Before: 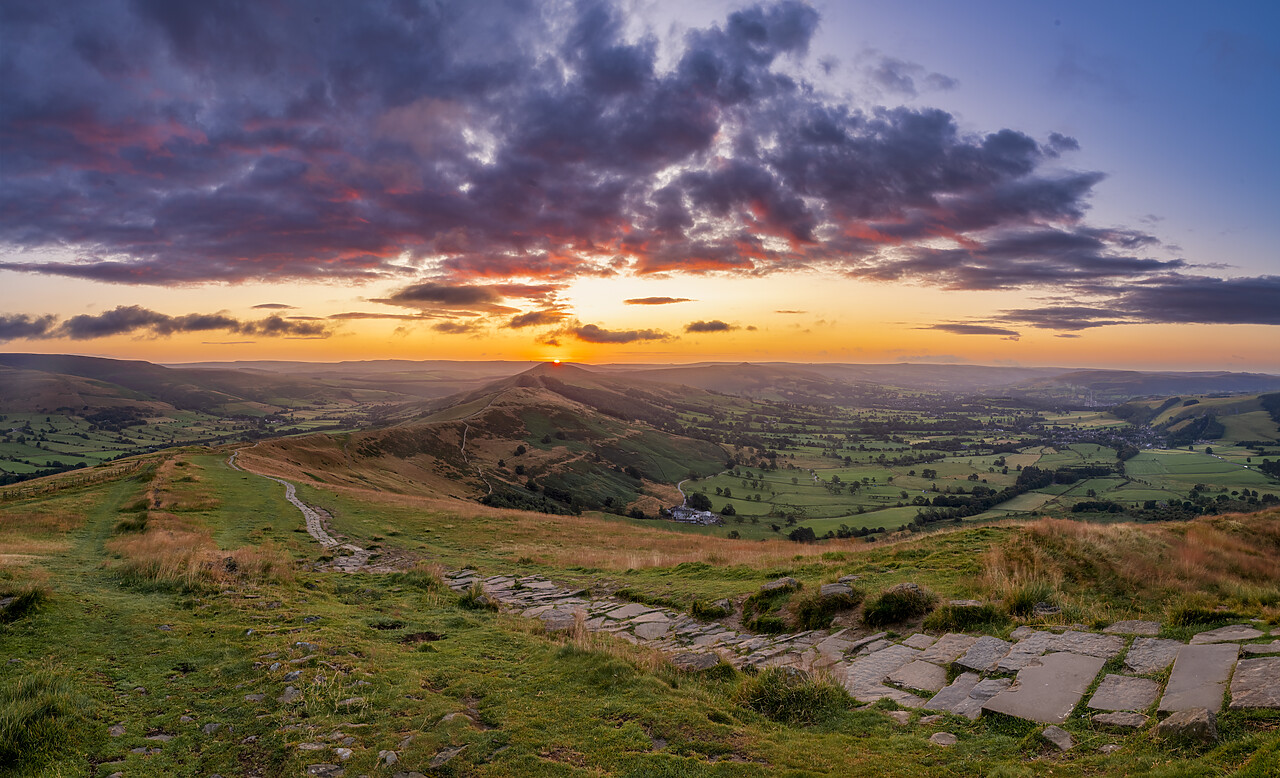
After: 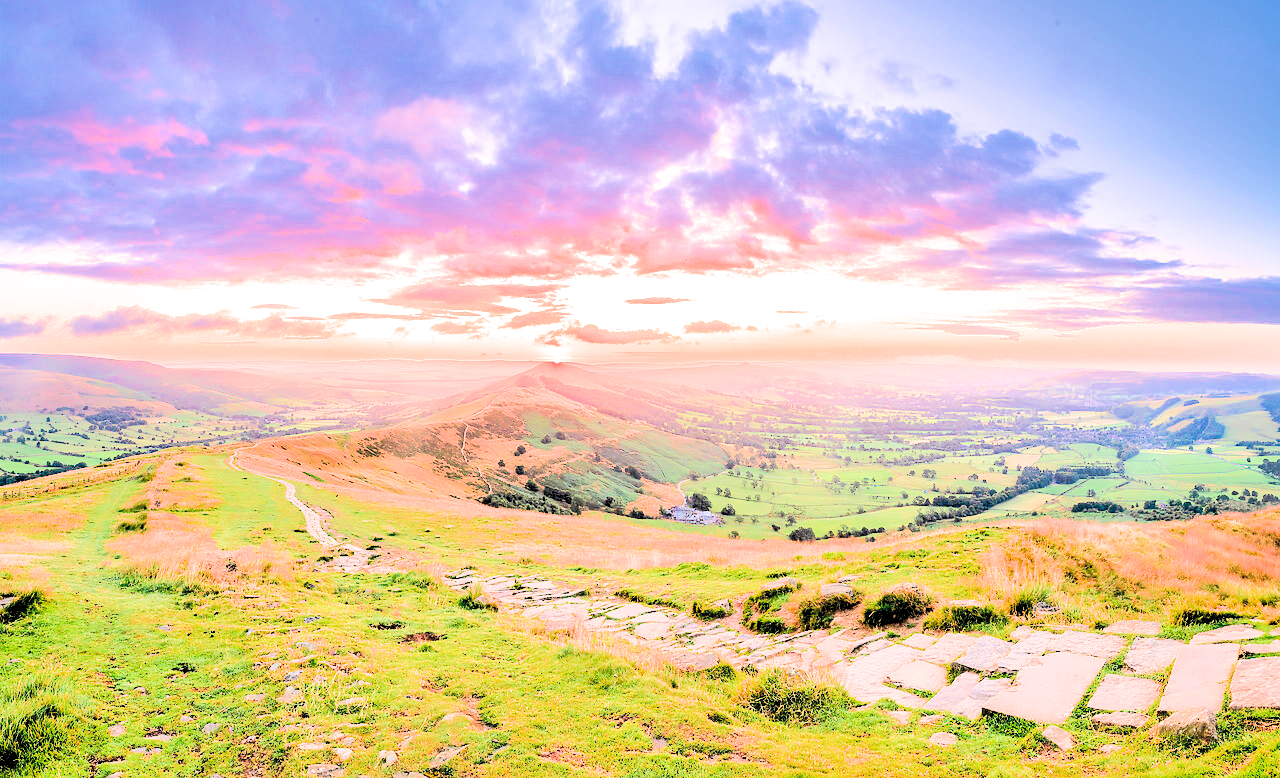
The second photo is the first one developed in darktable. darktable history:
tone equalizer: -8 EV 1.97 EV, -7 EV 1.98 EV, -6 EV 1.98 EV, -5 EV 1.99 EV, -4 EV 1.99 EV, -3 EV 1.49 EV, -2 EV 0.971 EV, -1 EV 0.476 EV, edges refinement/feathering 500, mask exposure compensation -1.57 EV, preserve details no
filmic rgb: black relative exposure -5.13 EV, white relative exposure 3.95 EV, hardness 2.88, contrast 1.301, highlights saturation mix -29.64%, color science v6 (2022), iterations of high-quality reconstruction 10
exposure: black level correction 0, exposure 2.114 EV, compensate highlight preservation false
